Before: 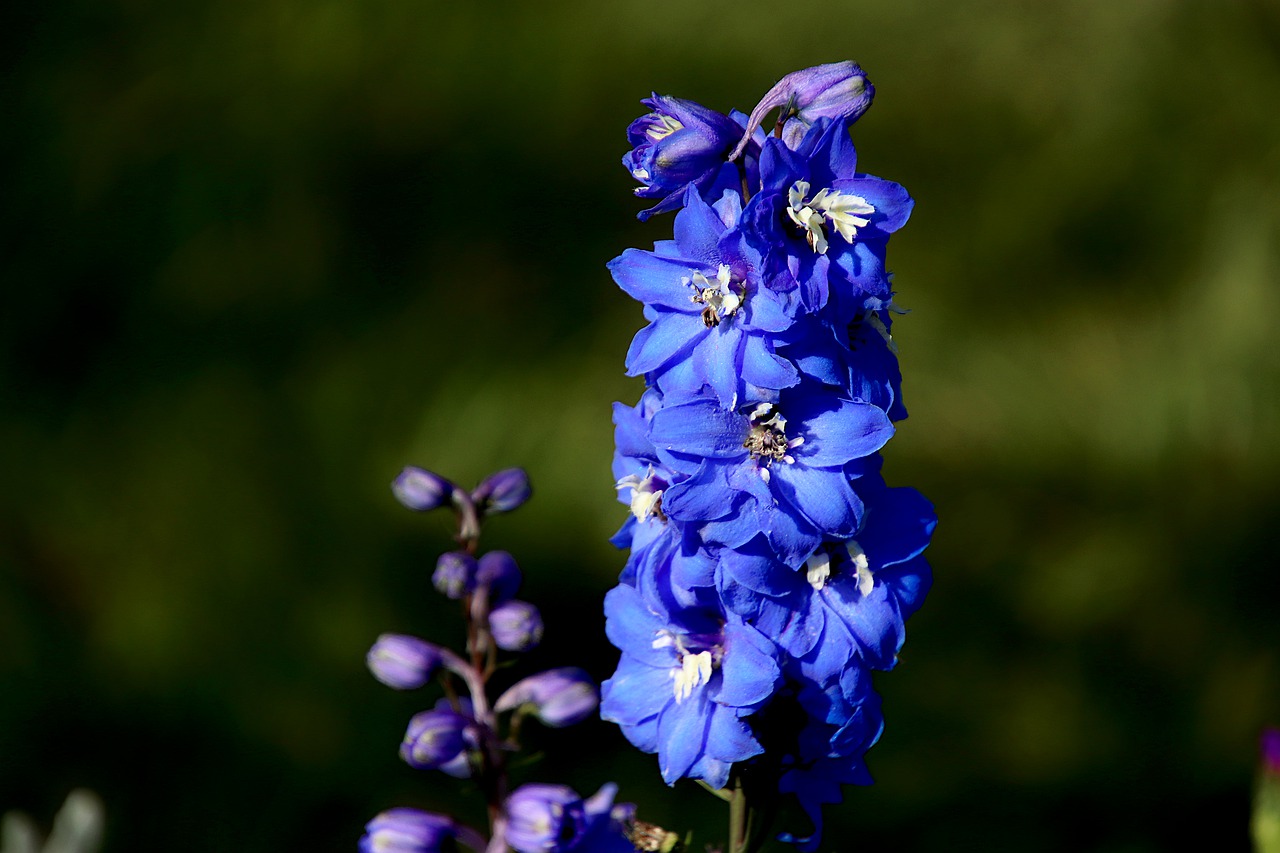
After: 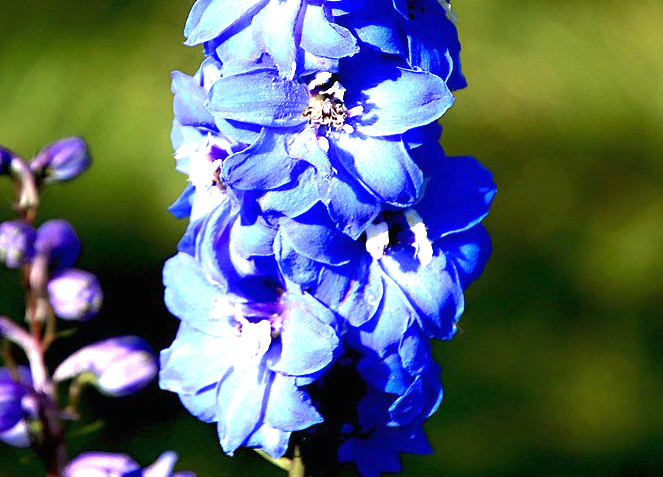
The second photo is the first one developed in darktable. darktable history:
crop: left 34.479%, top 38.822%, right 13.718%, bottom 5.172%
exposure: black level correction 0, exposure 1.9 EV, compensate highlight preservation false
